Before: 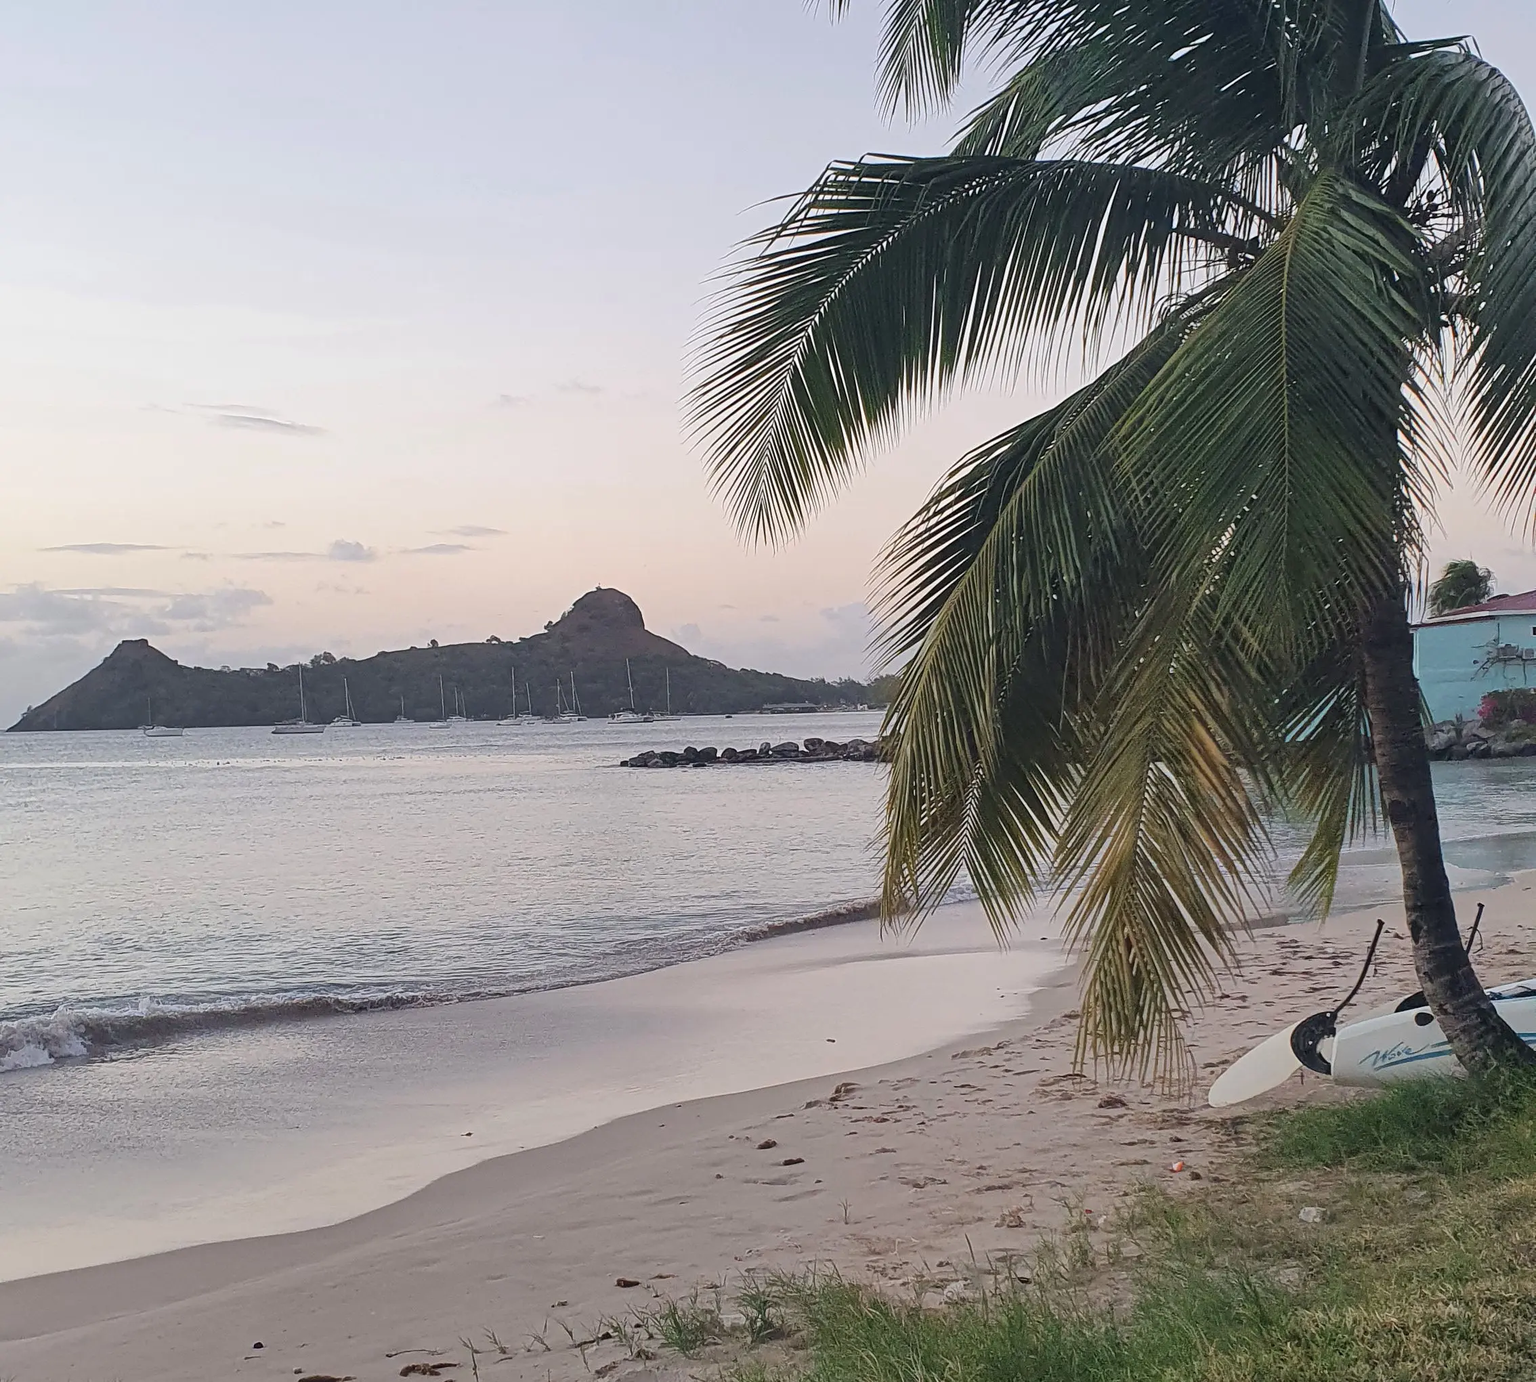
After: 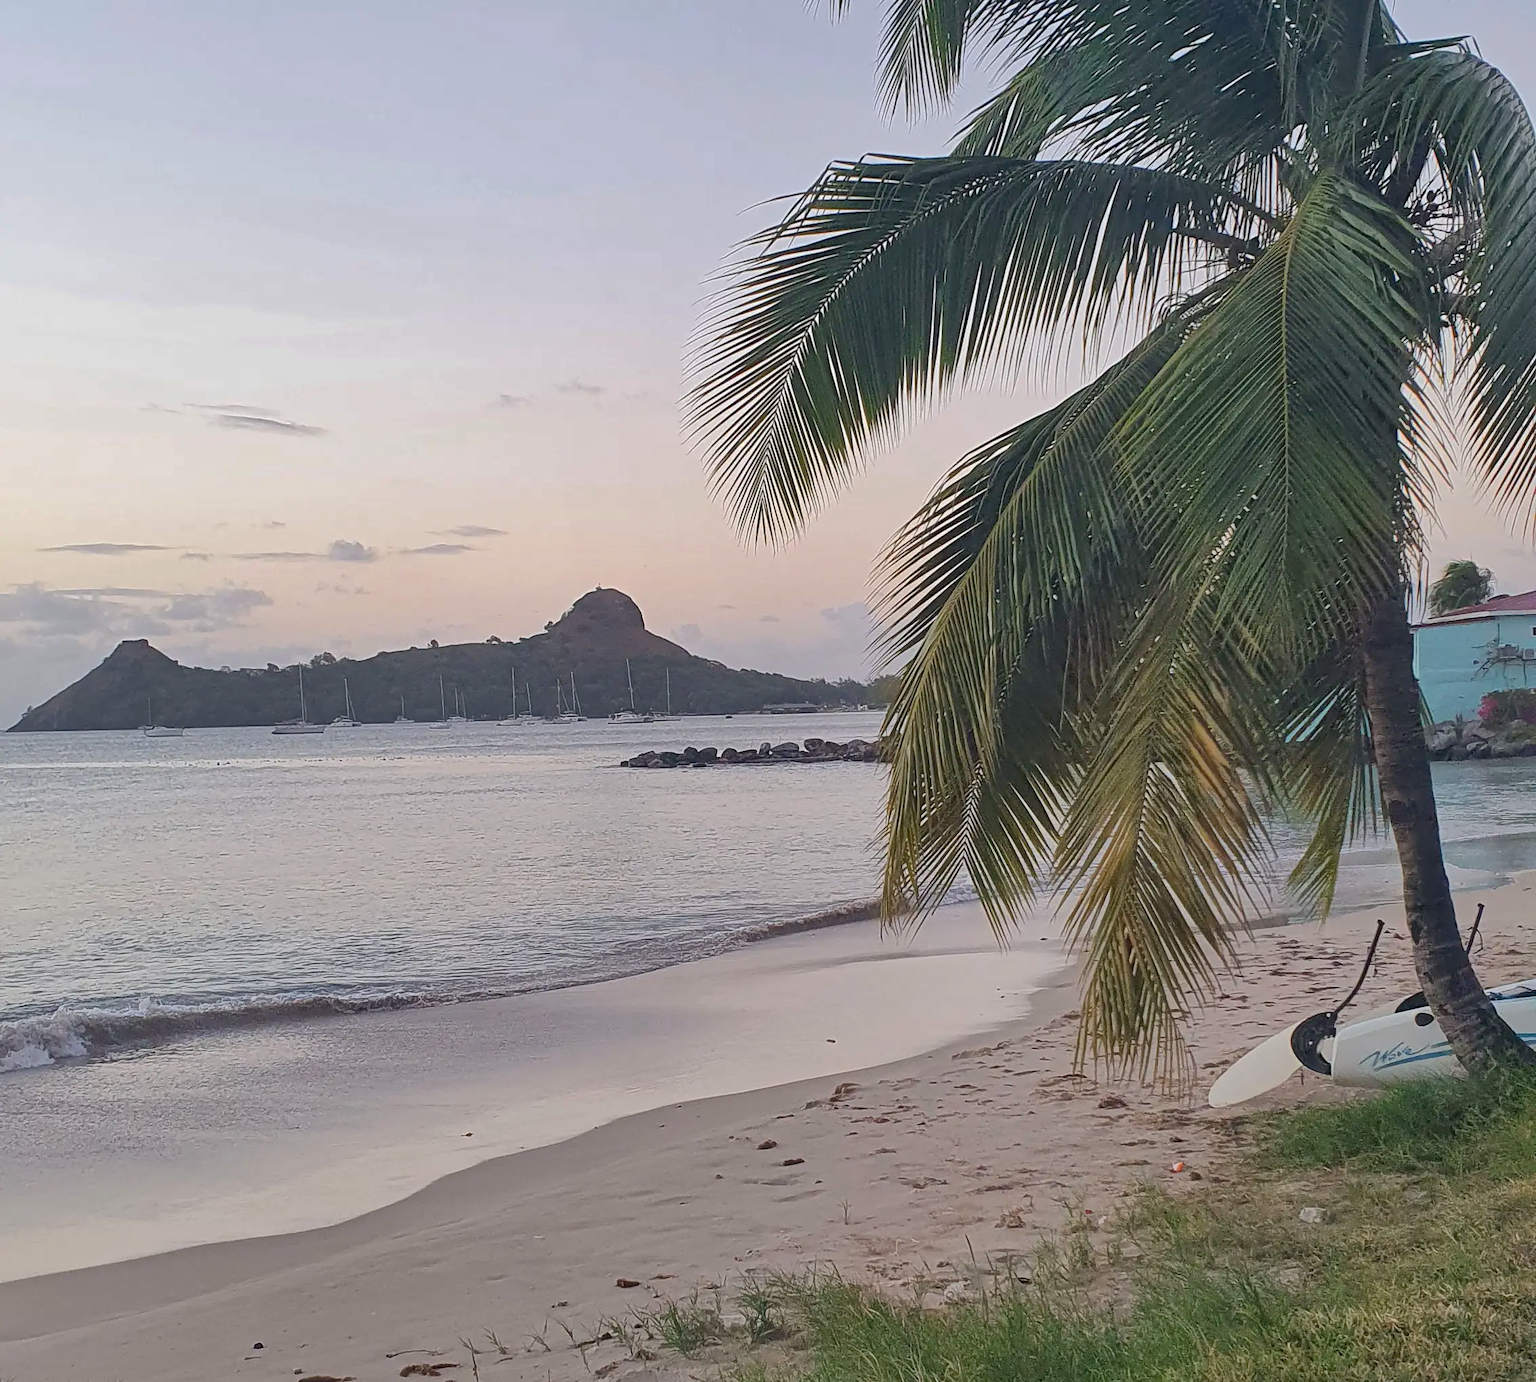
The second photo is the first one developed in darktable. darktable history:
color balance: output saturation 110%
shadows and highlights: on, module defaults
